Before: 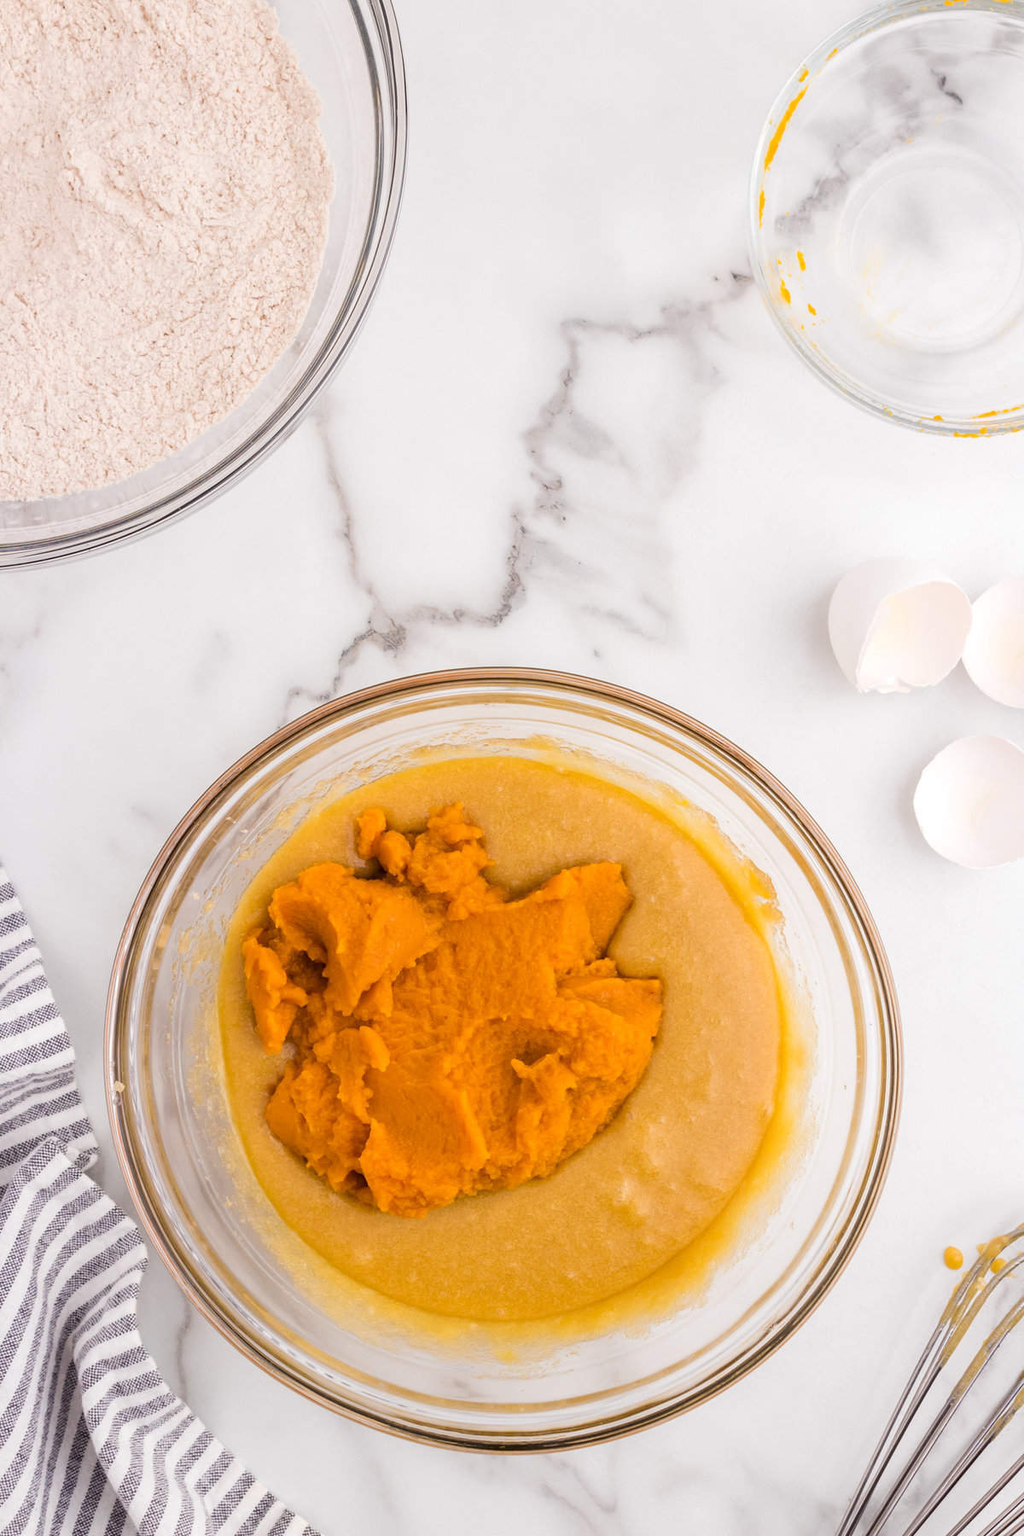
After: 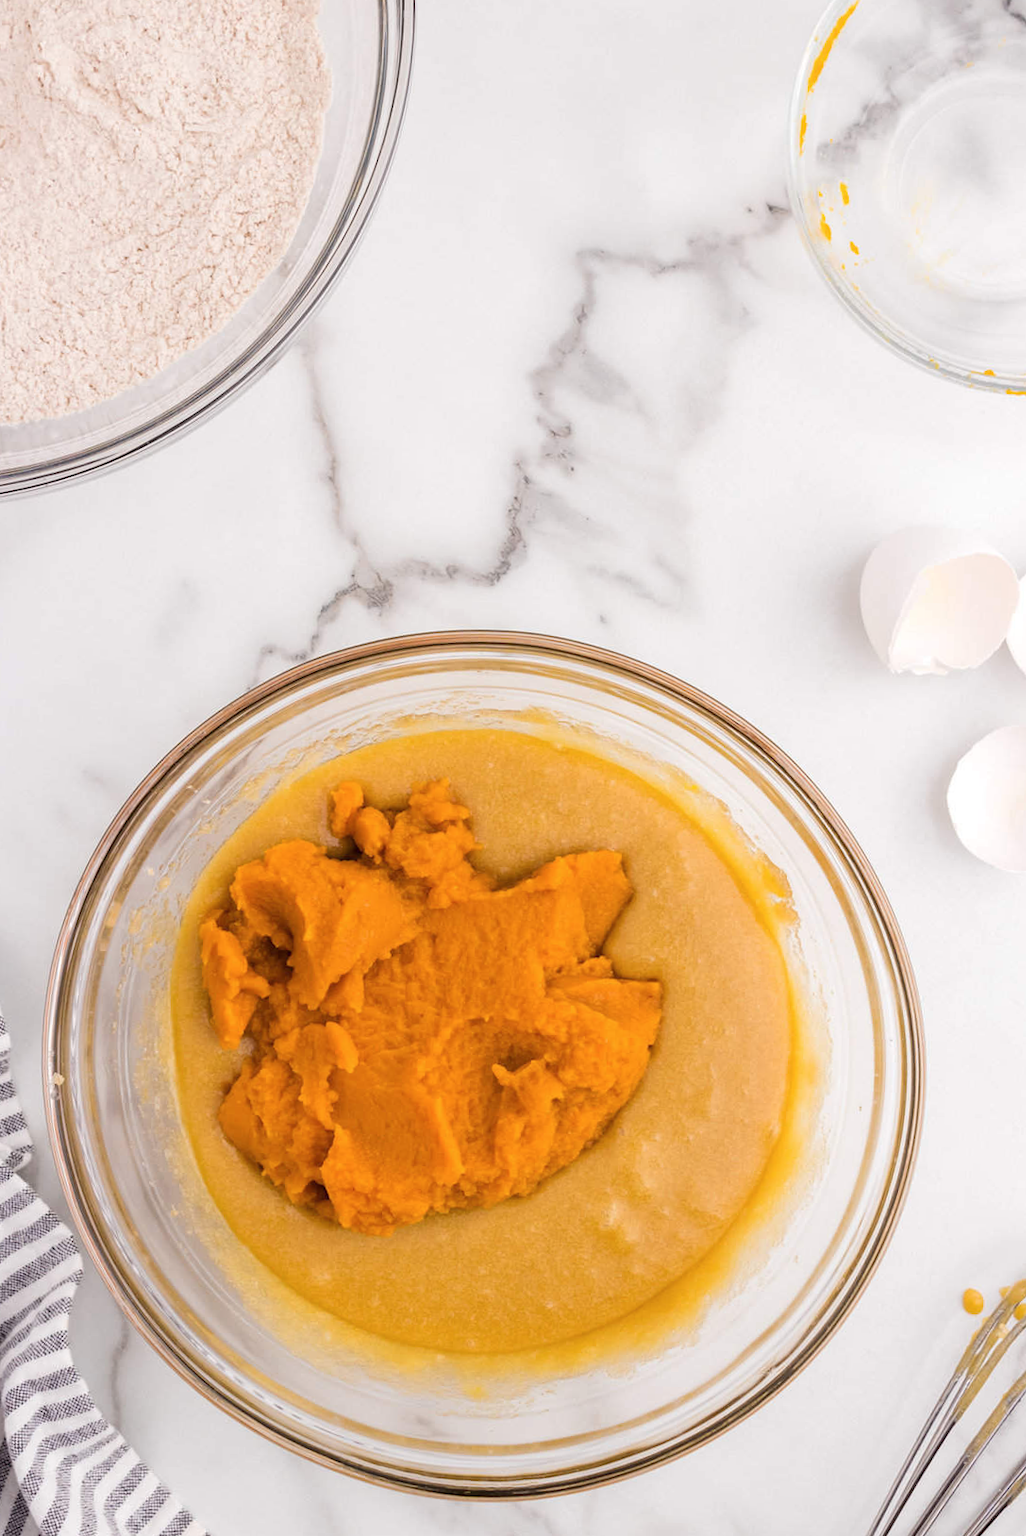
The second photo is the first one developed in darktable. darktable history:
crop and rotate: angle -2.05°, left 3.129%, top 3.965%, right 1.372%, bottom 0.767%
contrast brightness saturation: saturation -0.039
